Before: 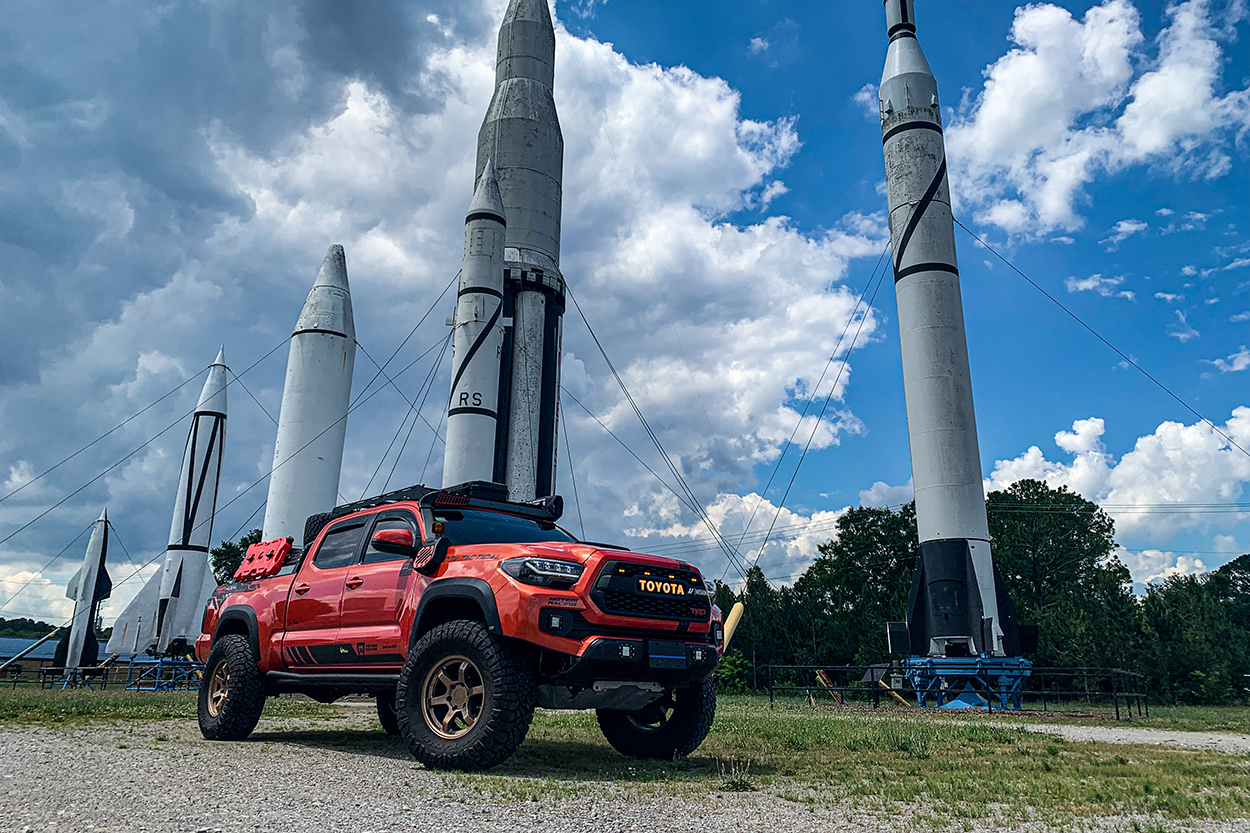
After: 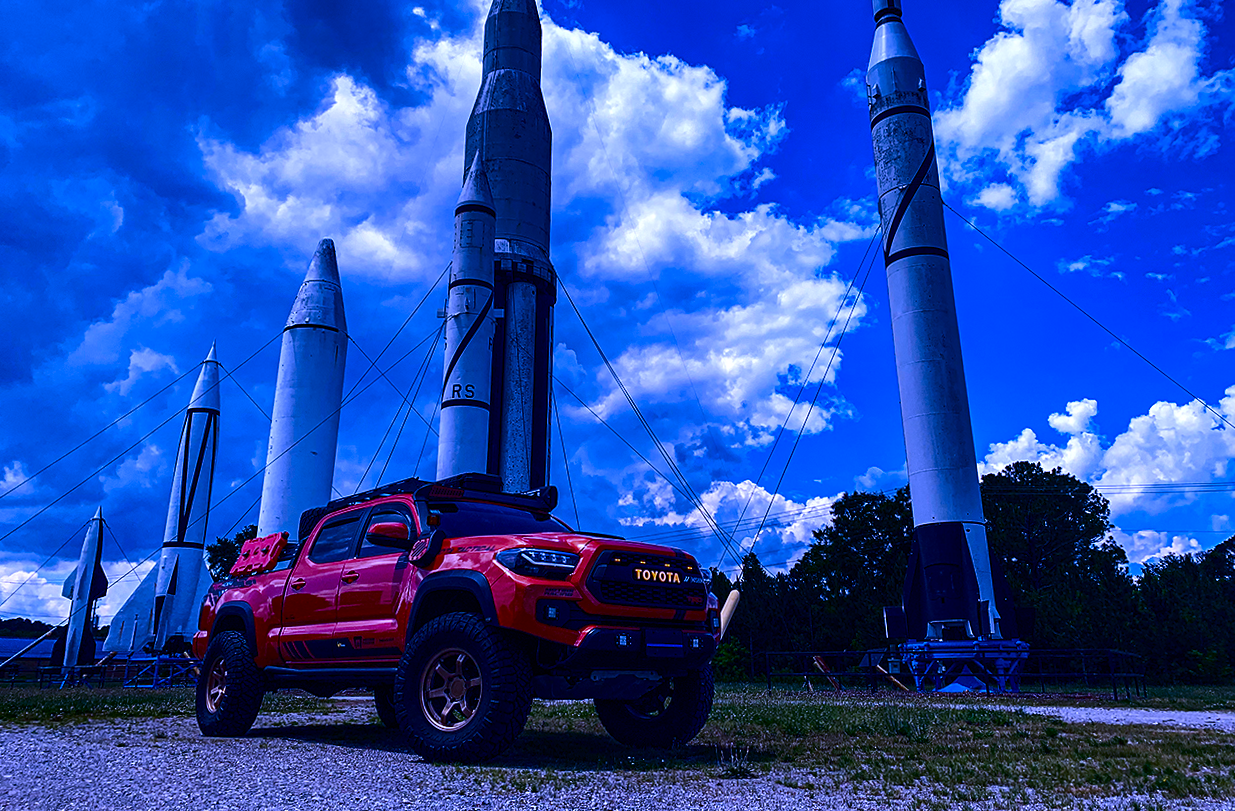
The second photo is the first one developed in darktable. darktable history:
contrast brightness saturation: contrast 0.09, brightness -0.59, saturation 0.17
tone equalizer: on, module defaults
rotate and perspective: rotation -1°, crop left 0.011, crop right 0.989, crop top 0.025, crop bottom 0.975
white balance: red 0.98, blue 1.61
